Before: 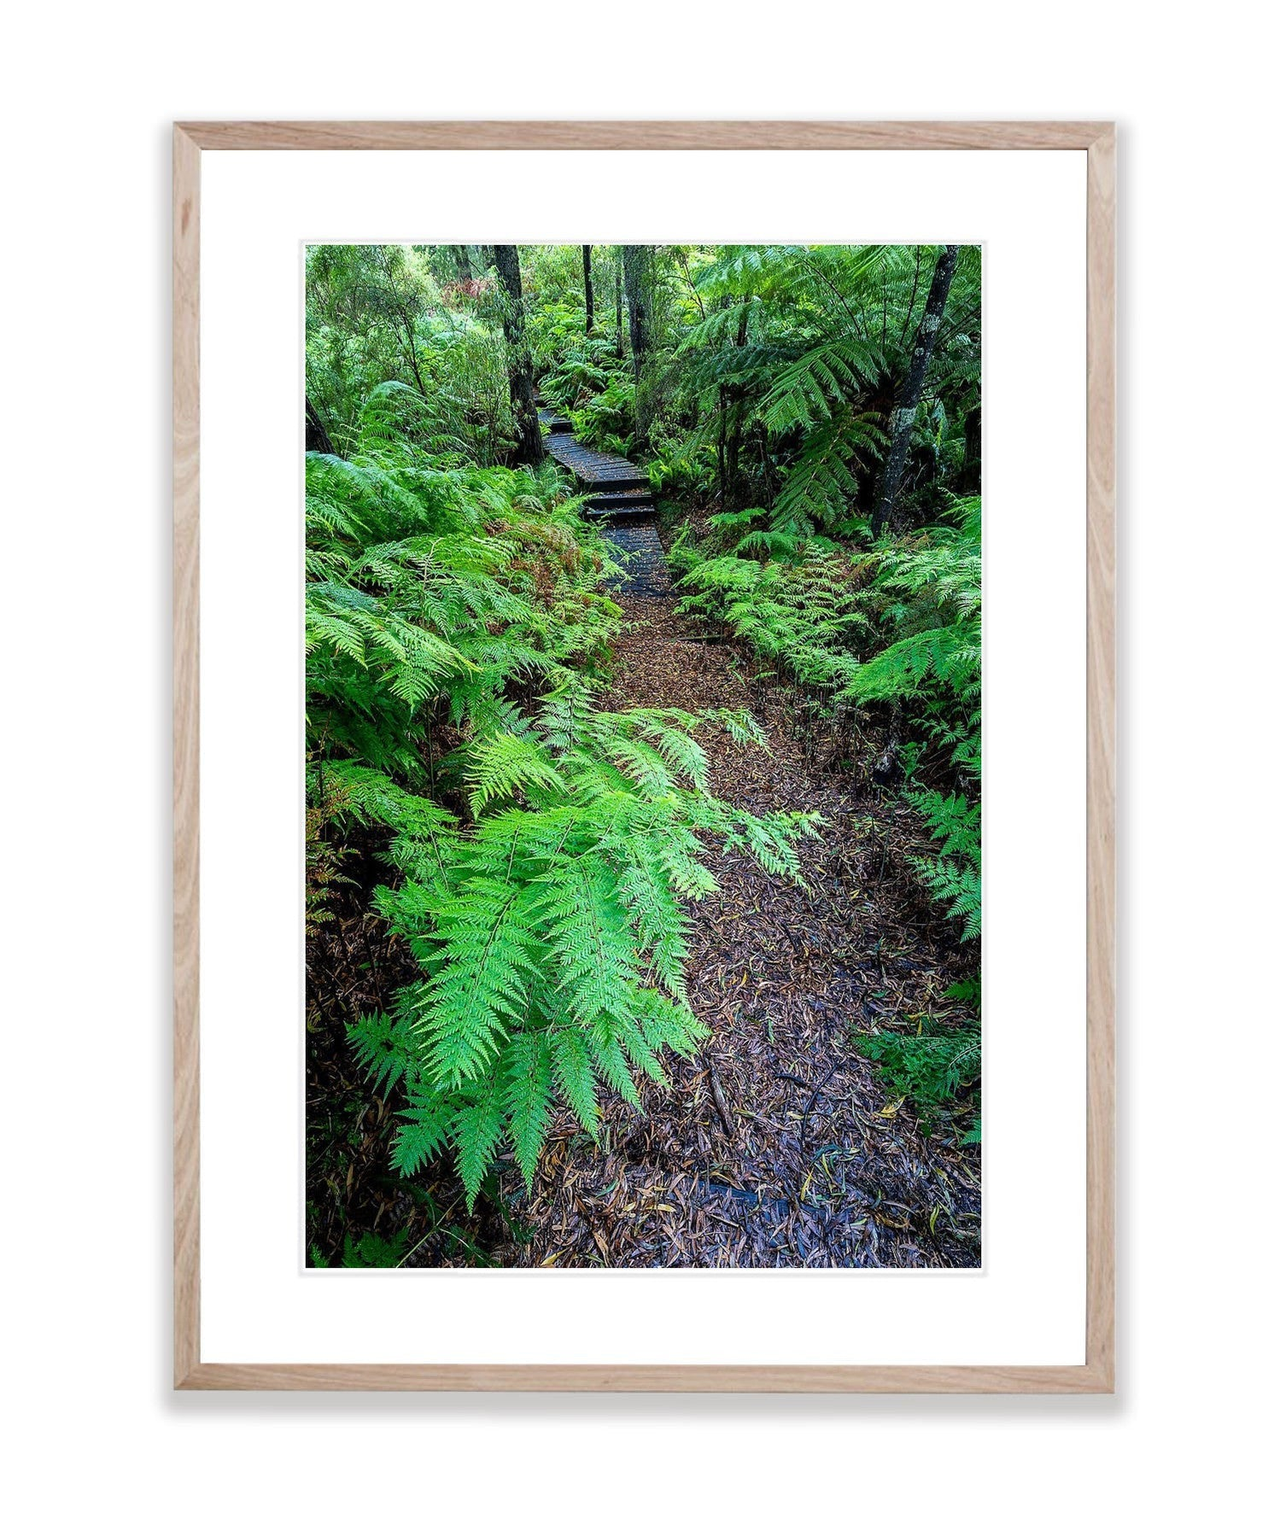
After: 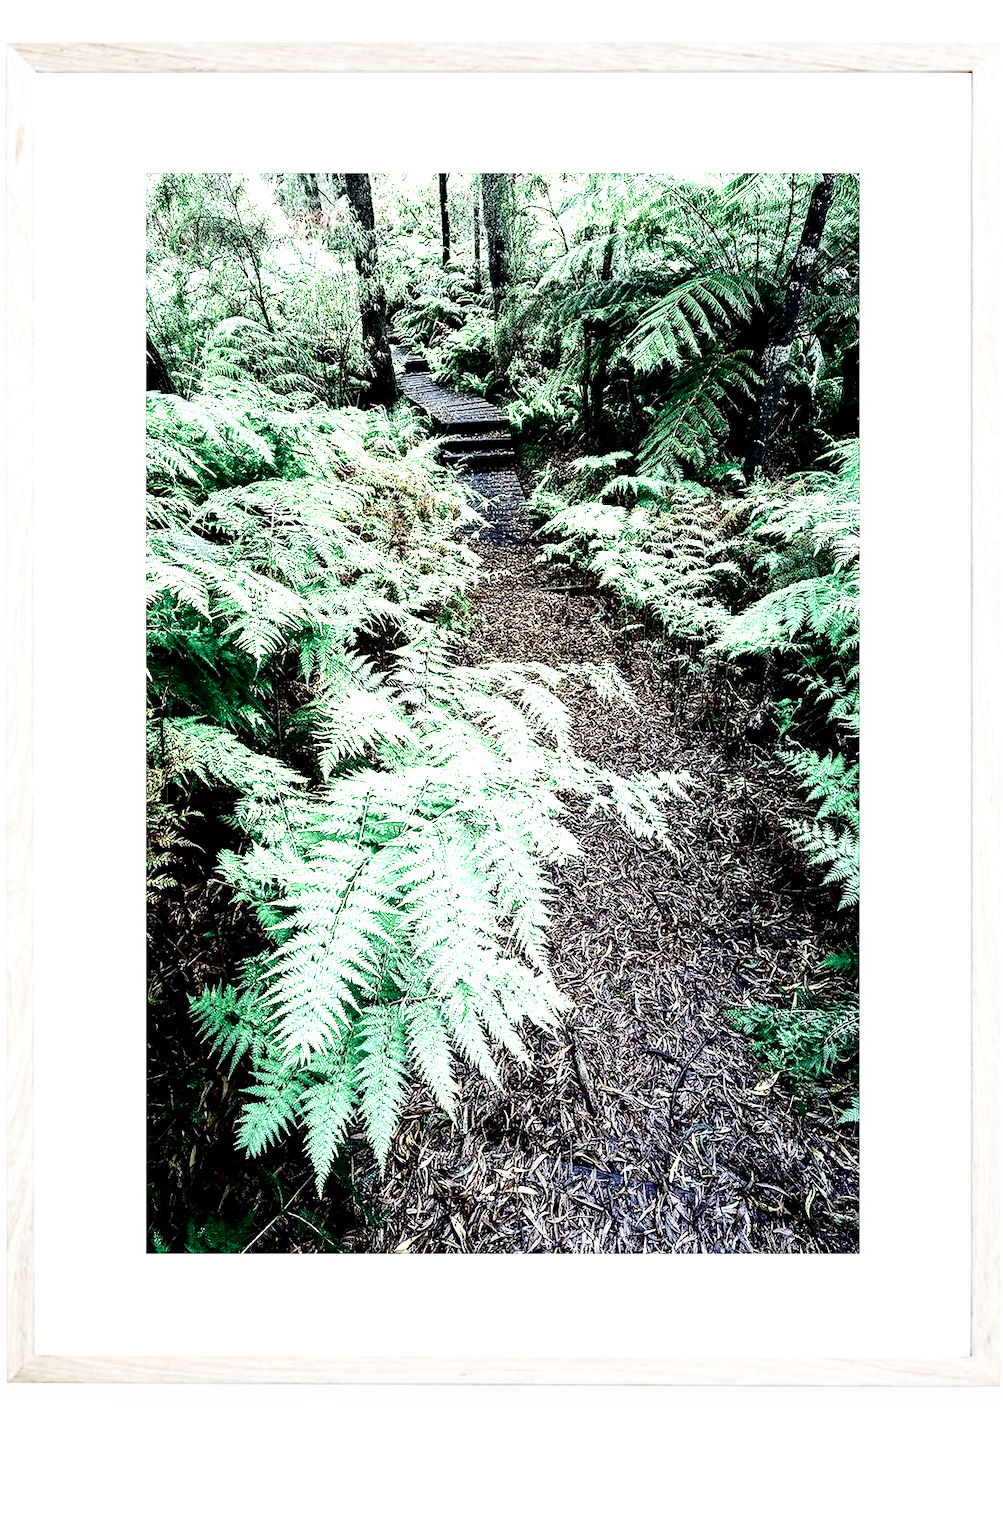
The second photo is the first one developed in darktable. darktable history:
crop and rotate: left 13.112%, top 5.311%, right 12.598%
base curve: curves: ch0 [(0, 0) (0, 0) (0.002, 0.001) (0.008, 0.003) (0.019, 0.011) (0.037, 0.037) (0.064, 0.11) (0.102, 0.232) (0.152, 0.379) (0.216, 0.524) (0.296, 0.665) (0.394, 0.789) (0.512, 0.881) (0.651, 0.945) (0.813, 0.986) (1, 1)], preserve colors none
shadows and highlights: shadows 30.97, highlights 0.203, soften with gaussian
color zones: curves: ch0 [(0.25, 0.667) (0.758, 0.368)]; ch1 [(0.215, 0.245) (0.761, 0.373)]; ch2 [(0.247, 0.554) (0.761, 0.436)]
contrast brightness saturation: brightness -0.533
exposure: black level correction 0, exposure 0.499 EV, compensate highlight preservation false
